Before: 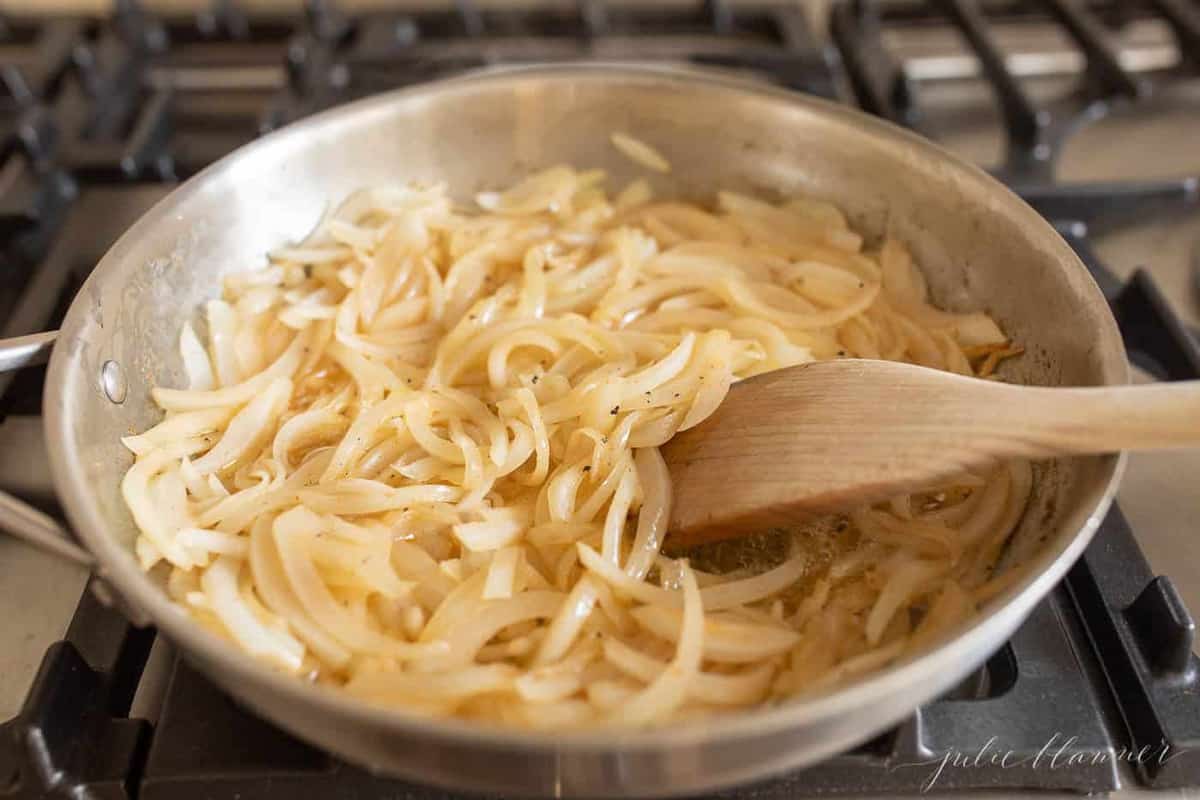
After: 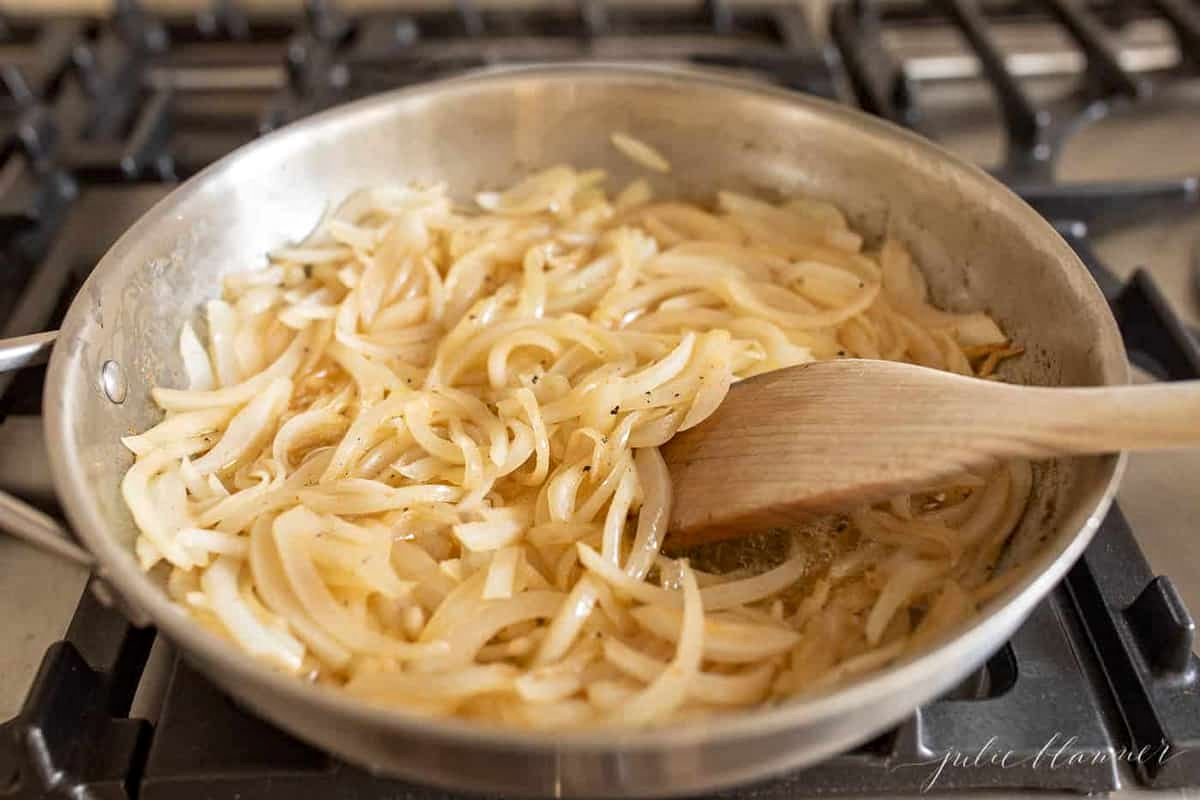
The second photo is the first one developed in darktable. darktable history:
contrast equalizer: octaves 7, y [[0.5, 0.501, 0.532, 0.538, 0.54, 0.541], [0.5 ×6], [0.5 ×6], [0 ×6], [0 ×6]]
